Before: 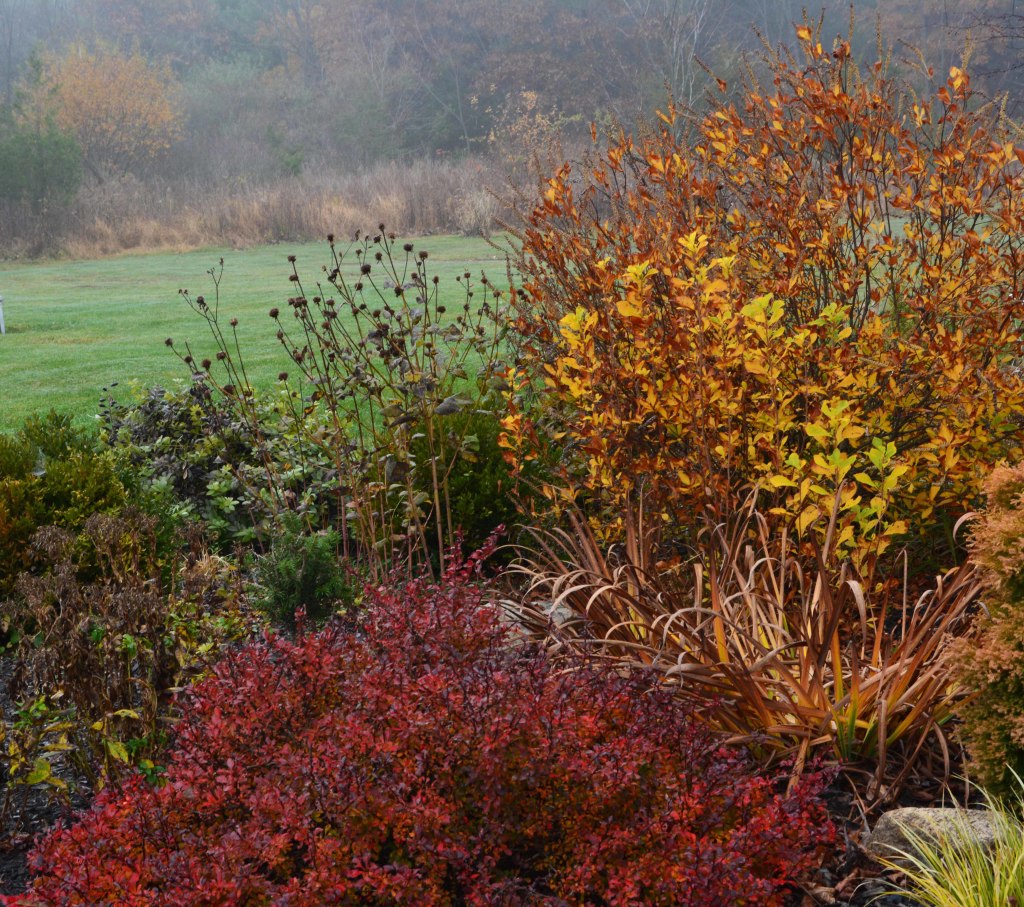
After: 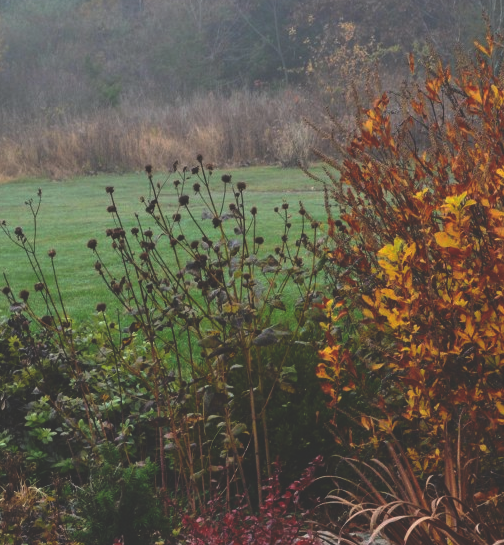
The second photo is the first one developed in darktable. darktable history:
rgb curve: curves: ch0 [(0, 0.186) (0.314, 0.284) (0.775, 0.708) (1, 1)], compensate middle gray true, preserve colors none
crop: left 17.835%, top 7.675%, right 32.881%, bottom 32.213%
